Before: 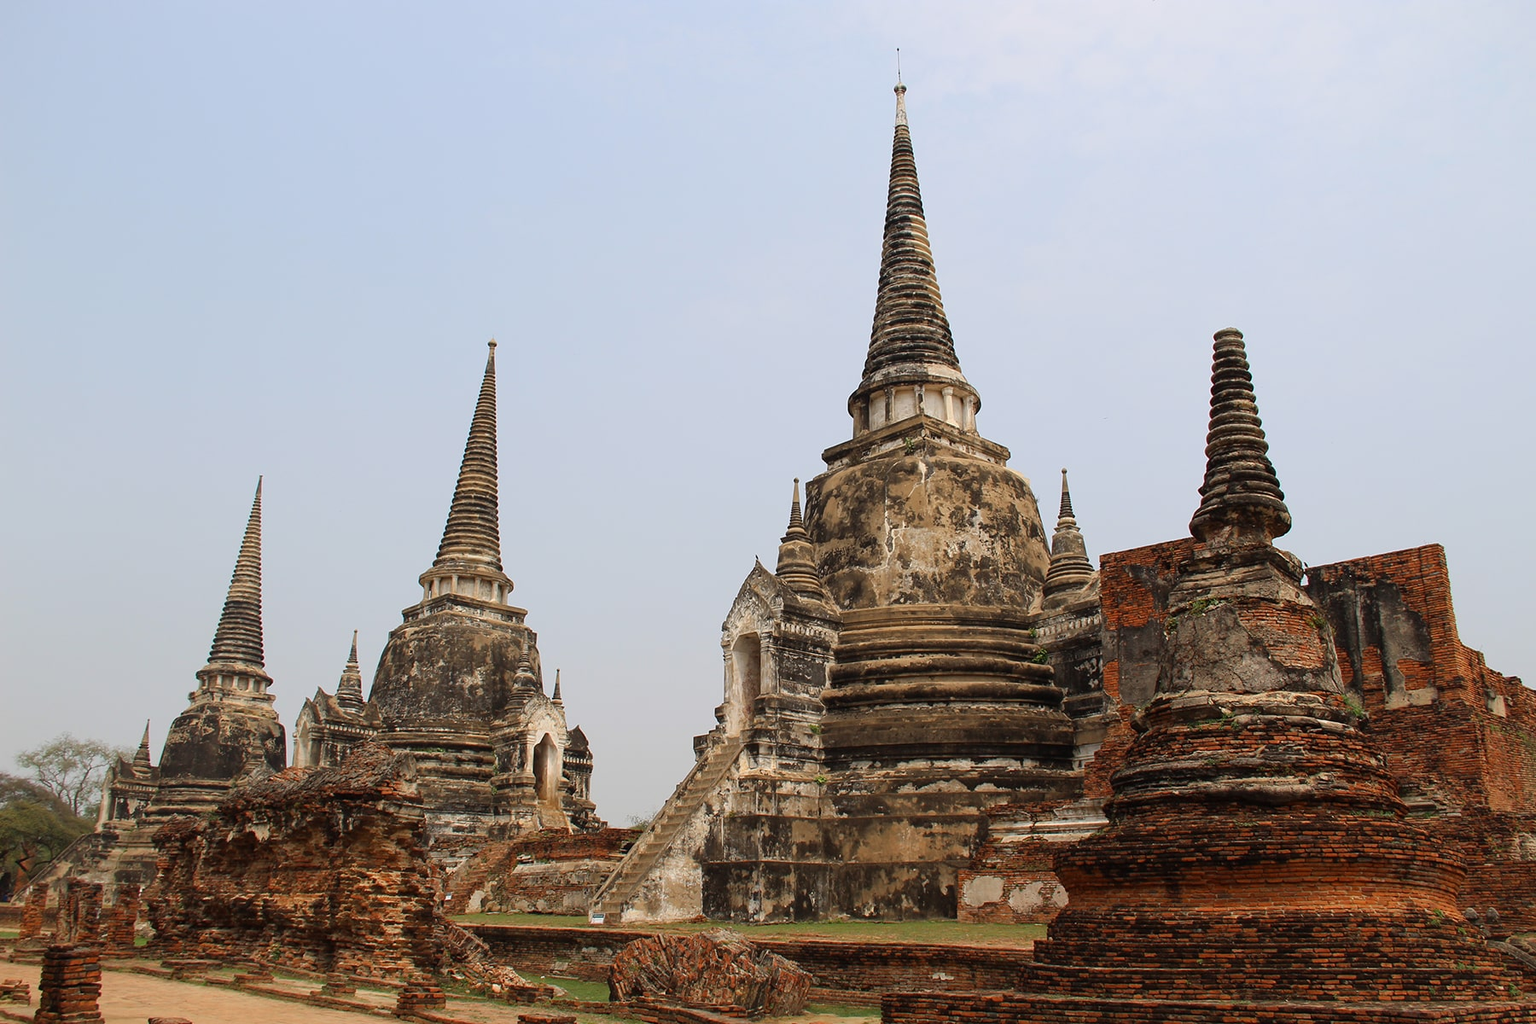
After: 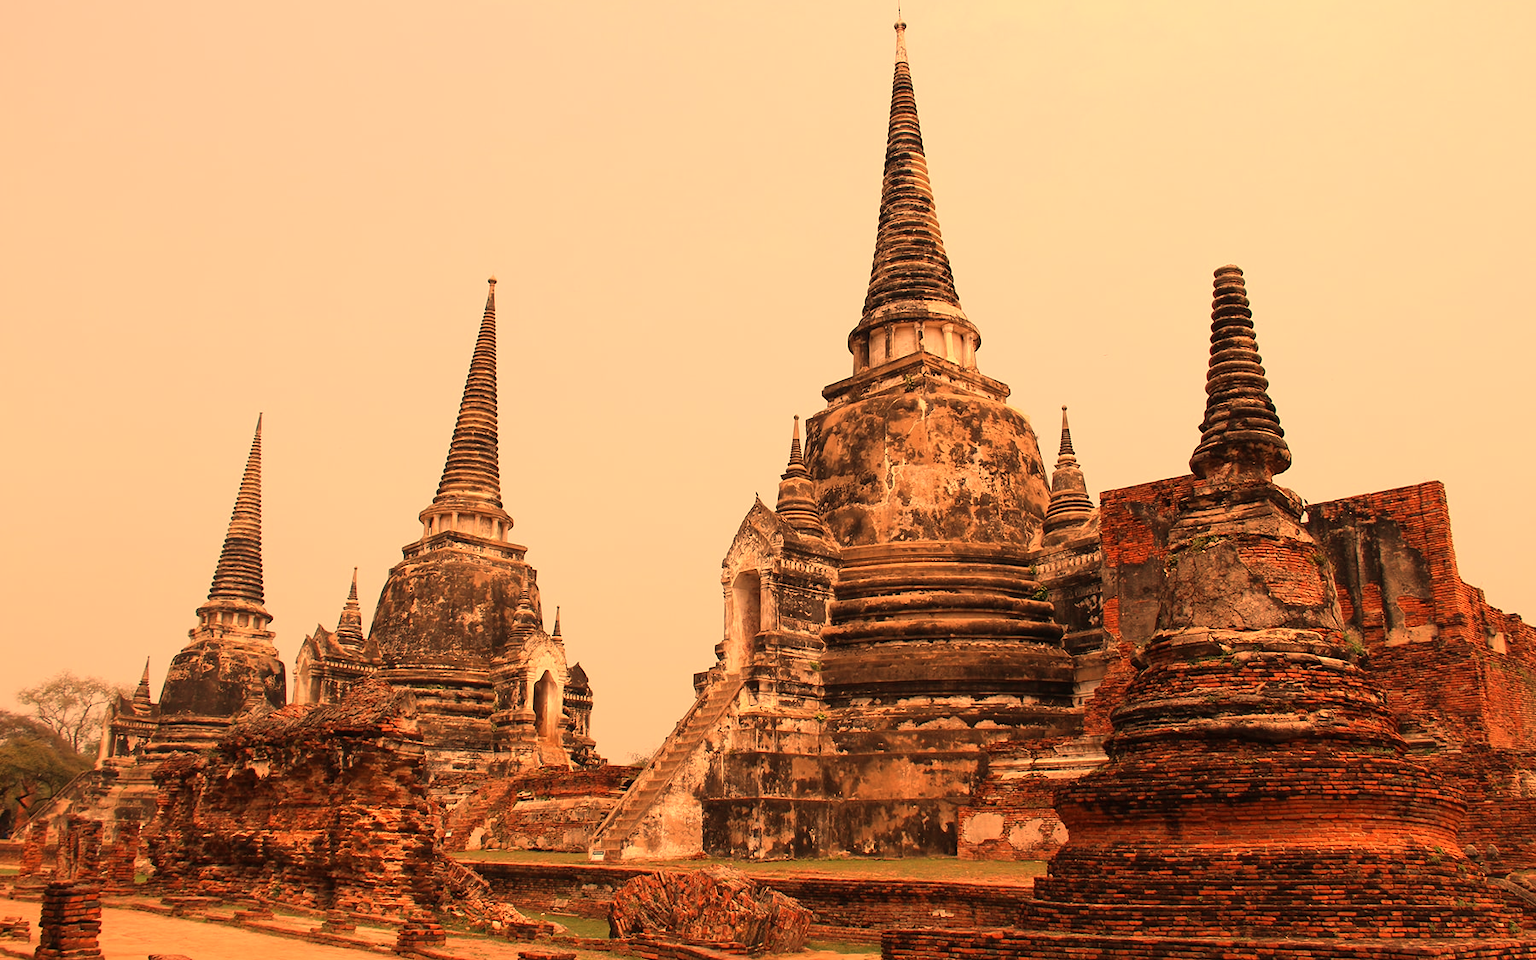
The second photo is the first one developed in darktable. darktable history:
white balance: red 1.467, blue 0.684
crop and rotate: top 6.25%
